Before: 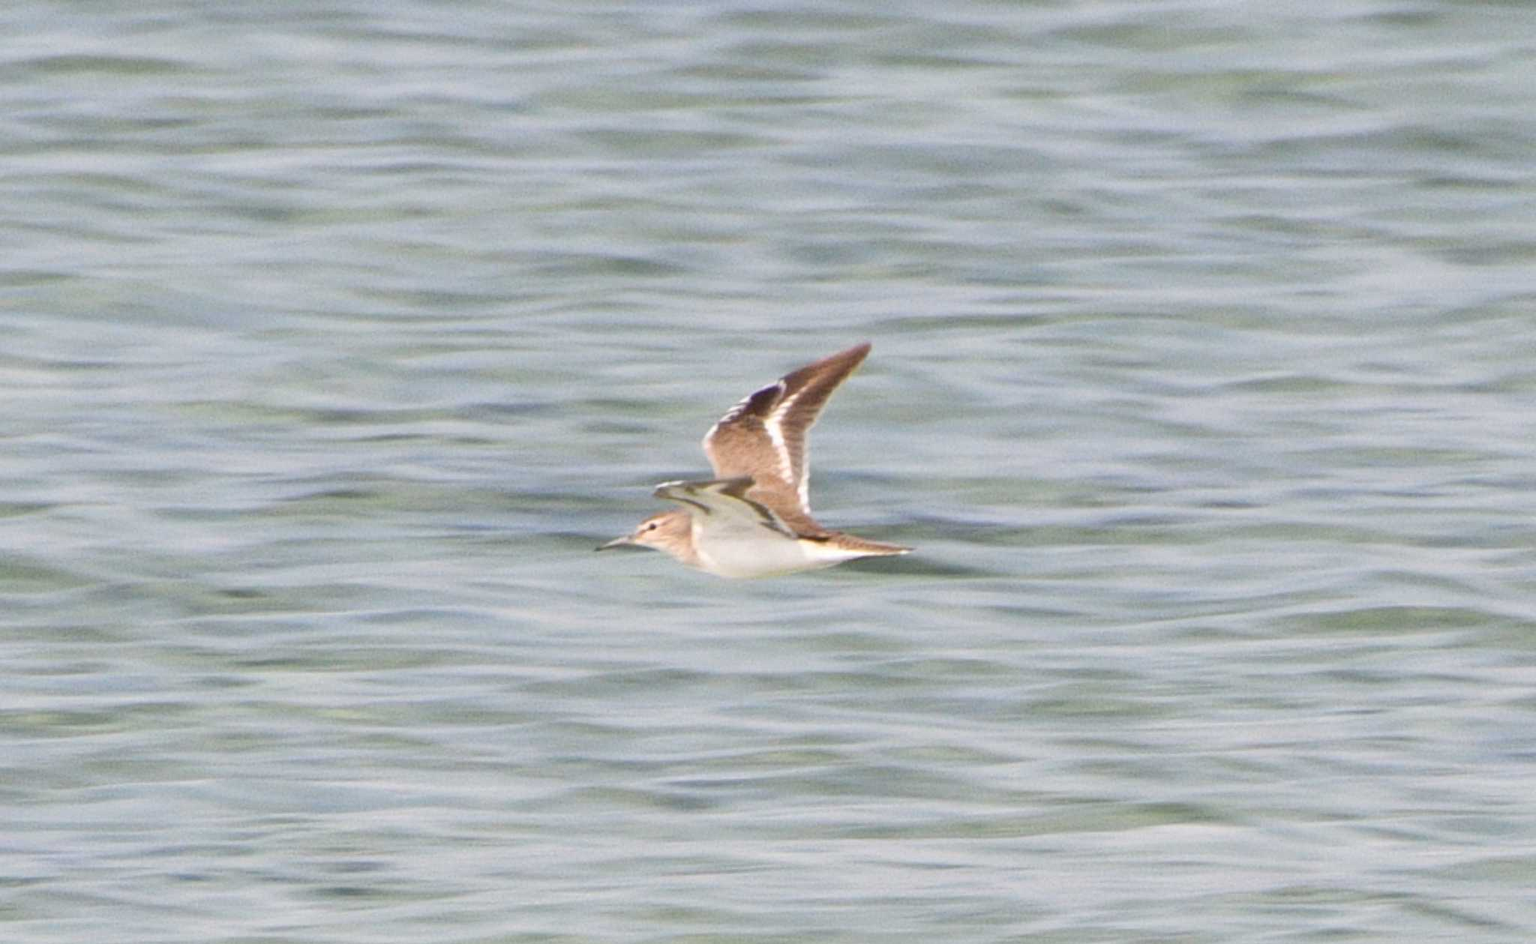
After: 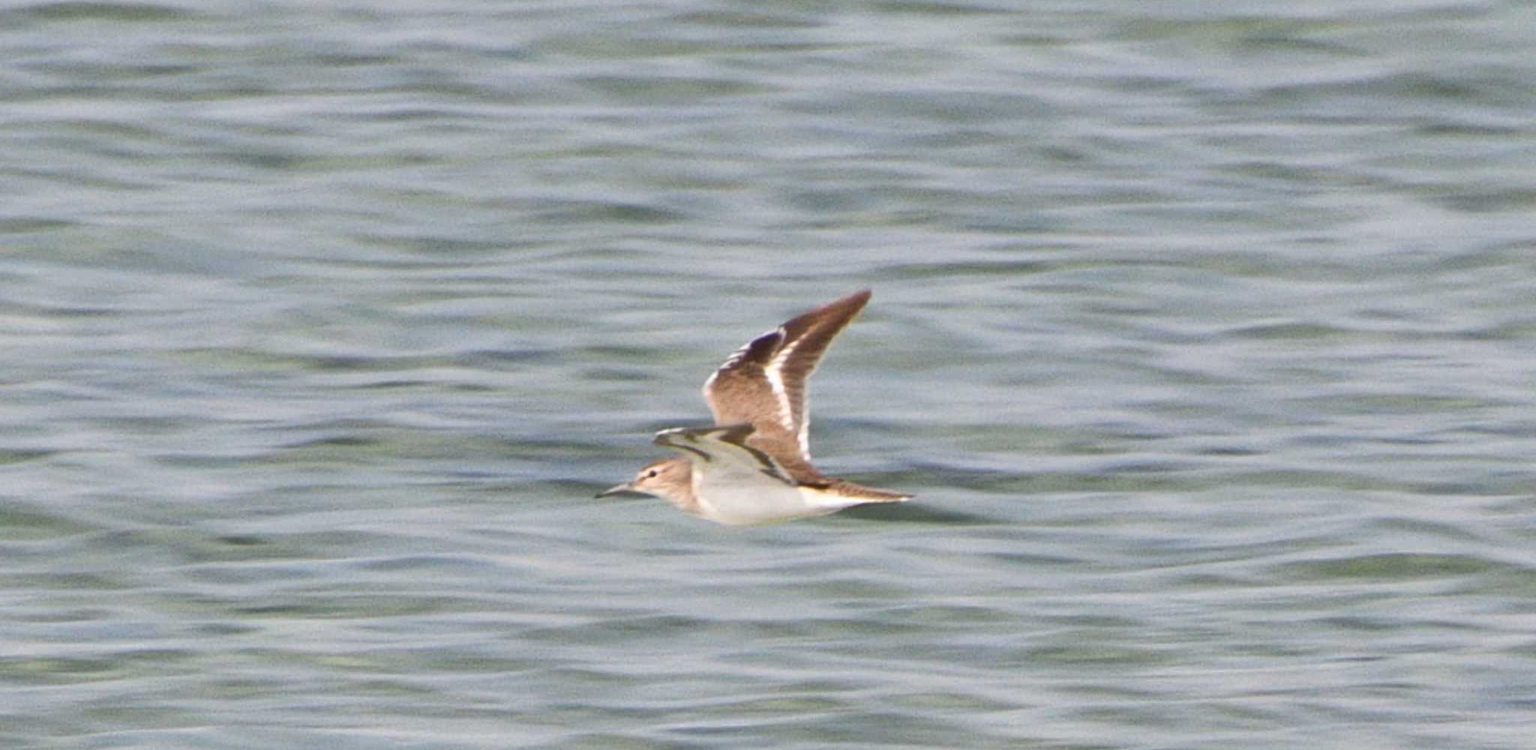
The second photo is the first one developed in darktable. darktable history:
crop and rotate: top 5.666%, bottom 14.76%
shadows and highlights: shadows 59.11, soften with gaussian
